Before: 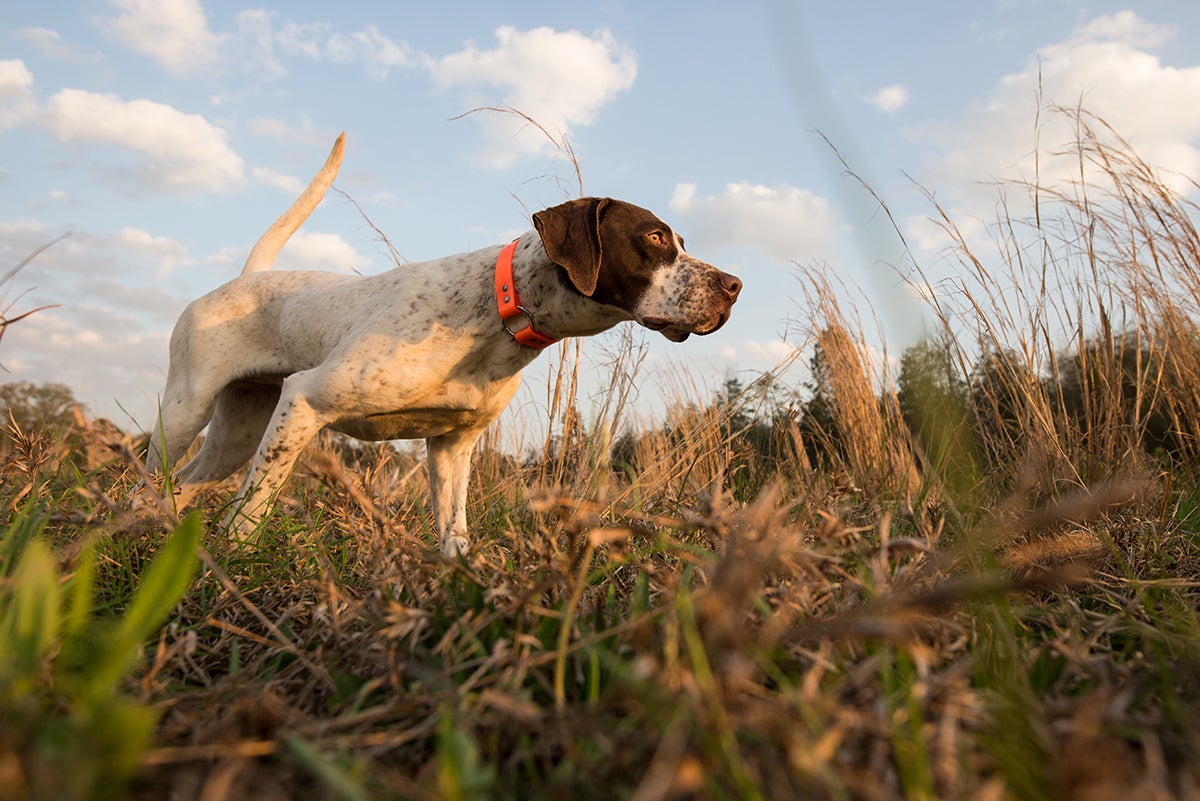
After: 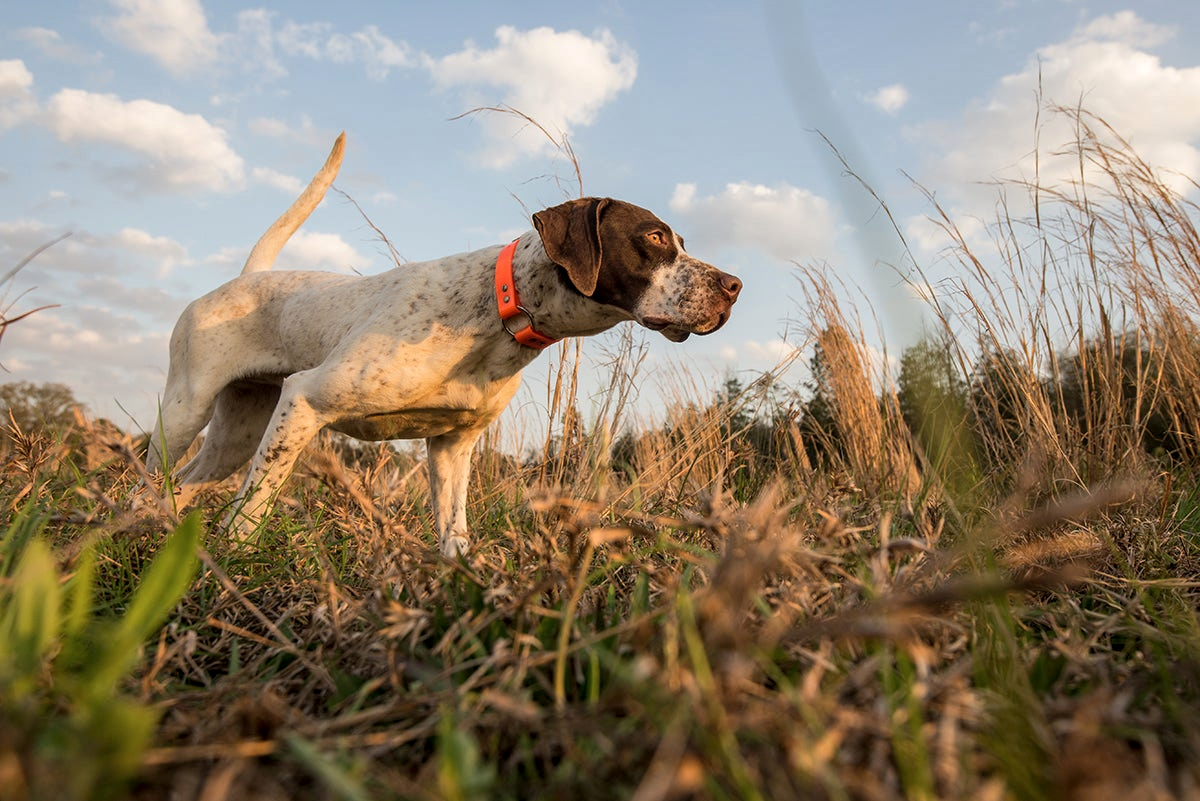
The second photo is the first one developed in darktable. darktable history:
local contrast: on, module defaults
base curve: preserve colors none
shadows and highlights: shadows -20.23, white point adjustment -1.82, highlights -34.92
contrast brightness saturation: contrast 0.05, brightness 0.06, saturation 0.008
